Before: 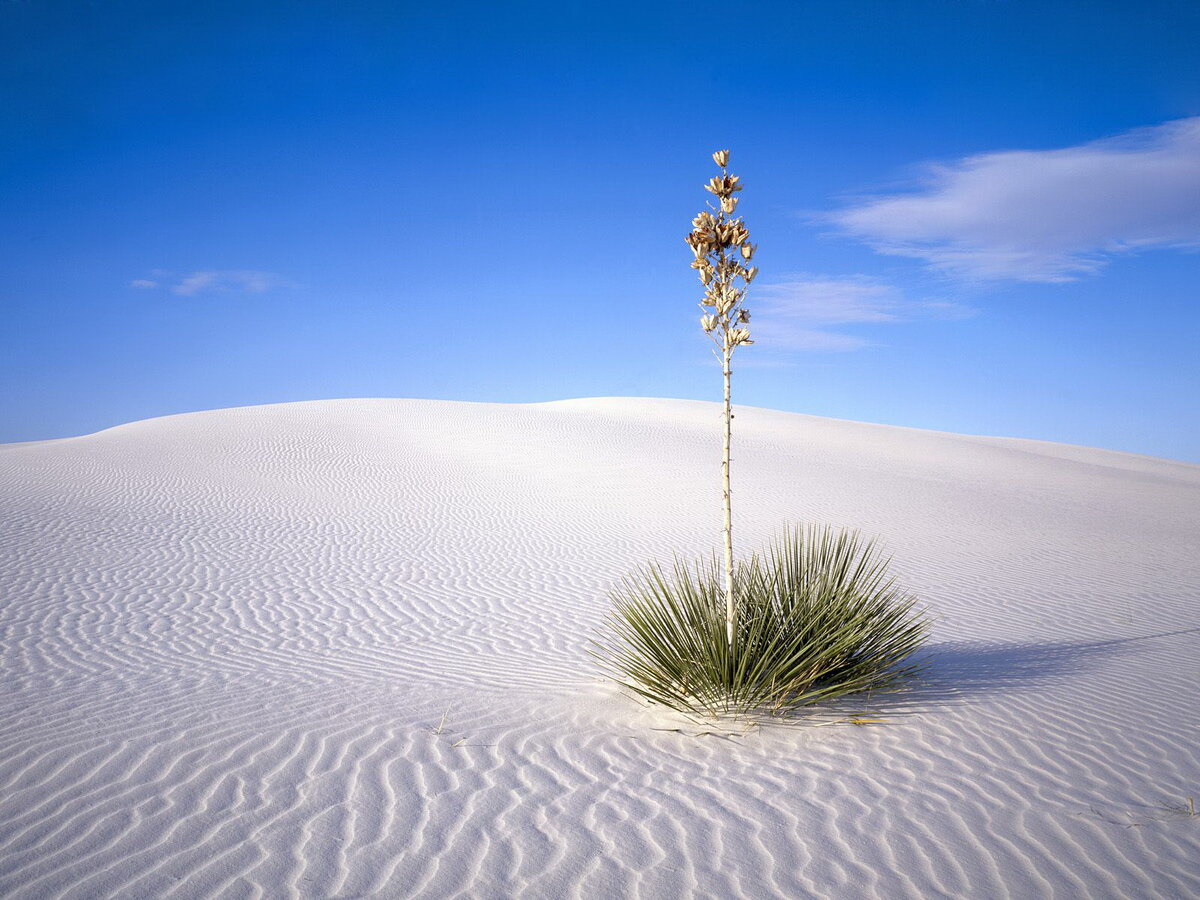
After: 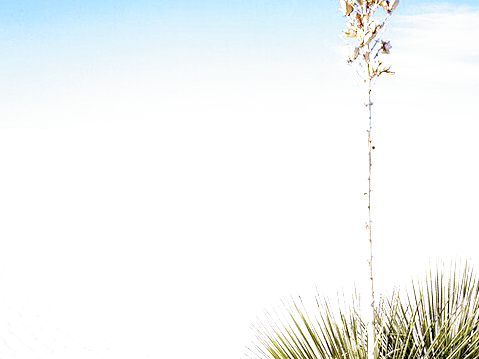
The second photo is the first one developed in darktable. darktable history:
filmic rgb: middle gray luminance 8.8%, black relative exposure -6.3 EV, white relative exposure 2.7 EV, threshold 6 EV, target black luminance 0%, hardness 4.74, latitude 73.47%, contrast 1.332, shadows ↔ highlights balance 10.13%, add noise in highlights 0, preserve chrominance no, color science v3 (2019), use custom middle-gray values true, iterations of high-quality reconstruction 0, contrast in highlights soft, enable highlight reconstruction true
crop: left 30%, top 30%, right 30%, bottom 30%
